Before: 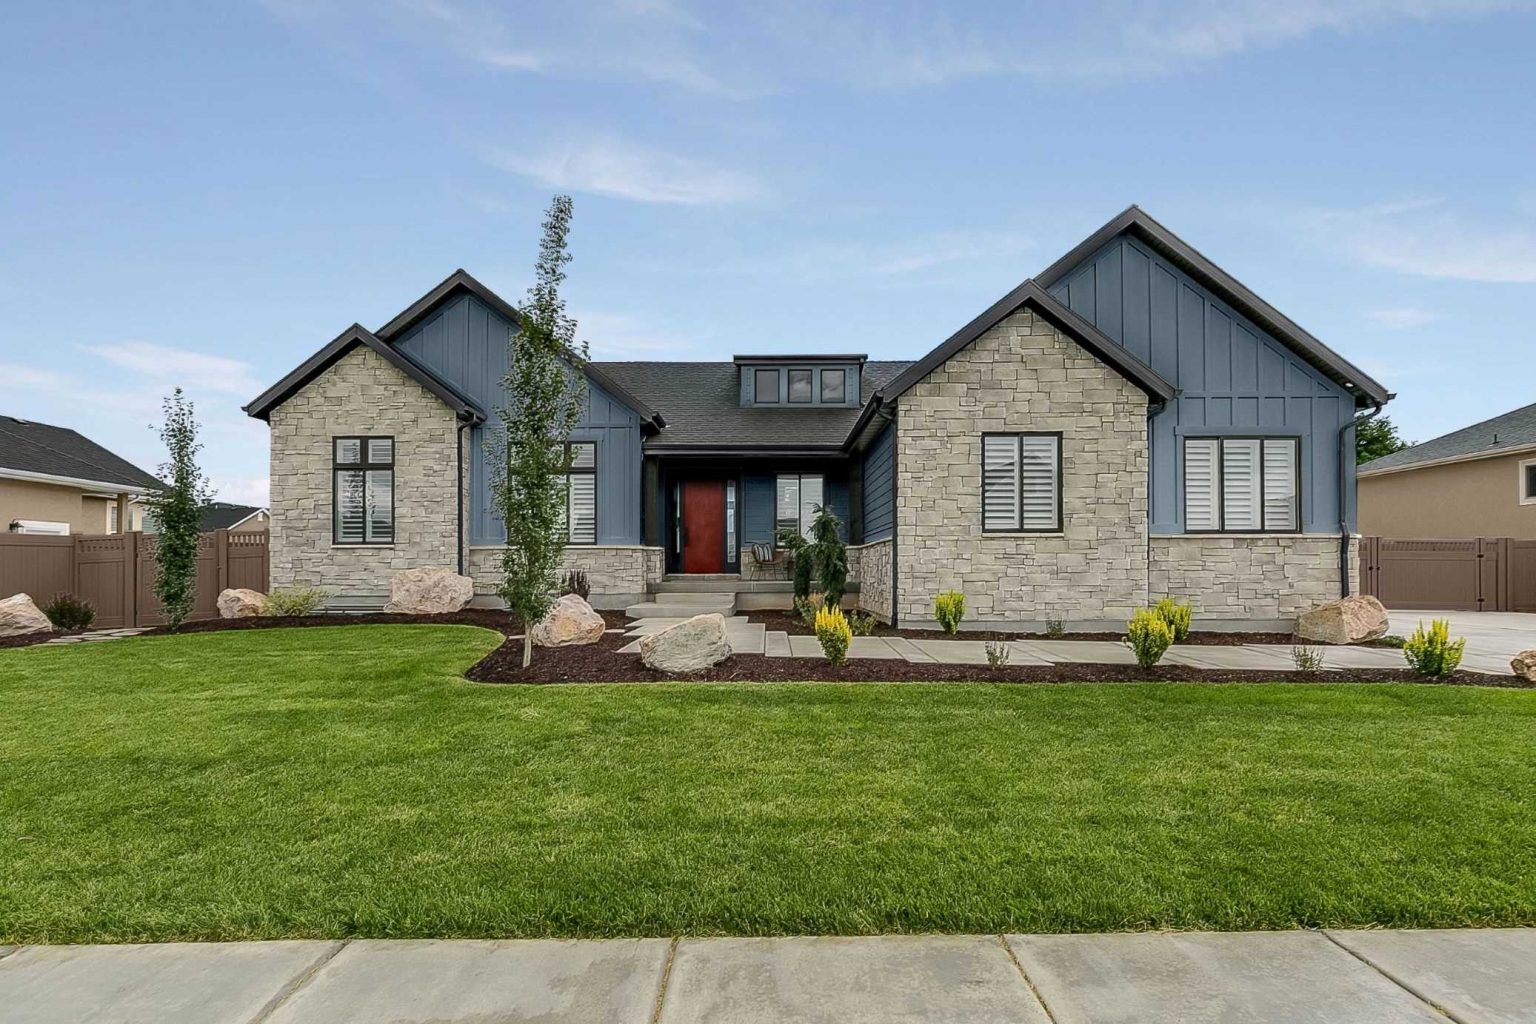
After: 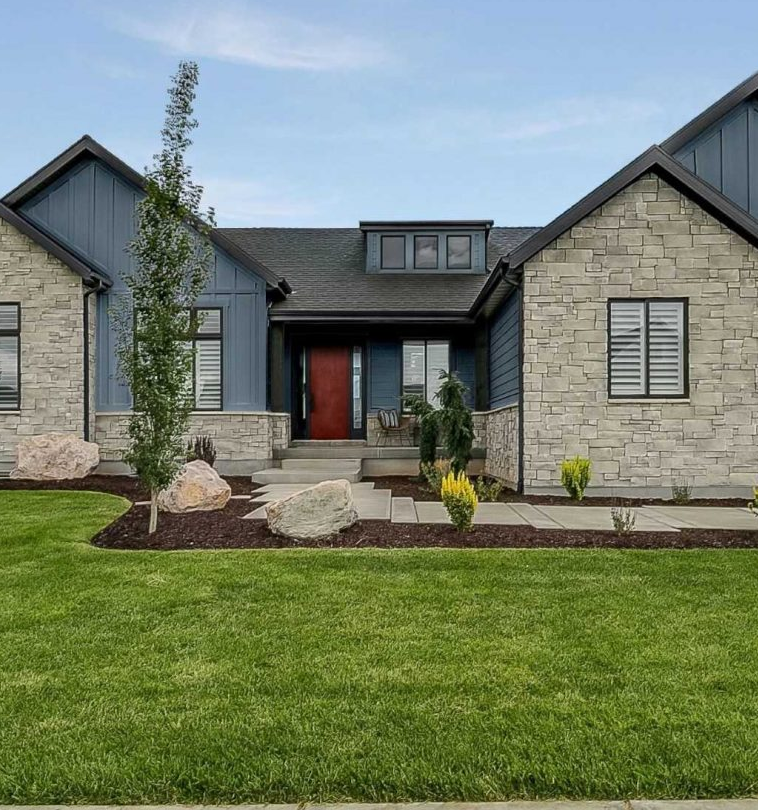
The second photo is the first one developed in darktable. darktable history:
crop and rotate: angle 0.022°, left 24.351%, top 13.154%, right 26.26%, bottom 7.691%
